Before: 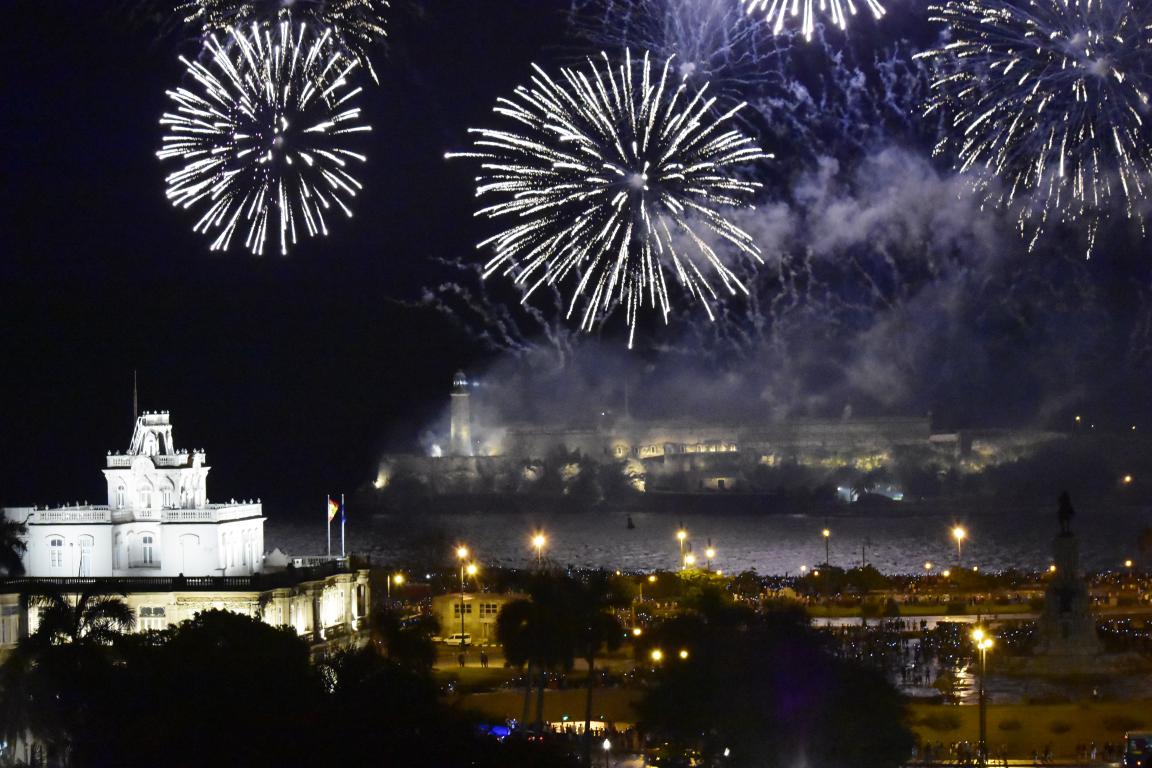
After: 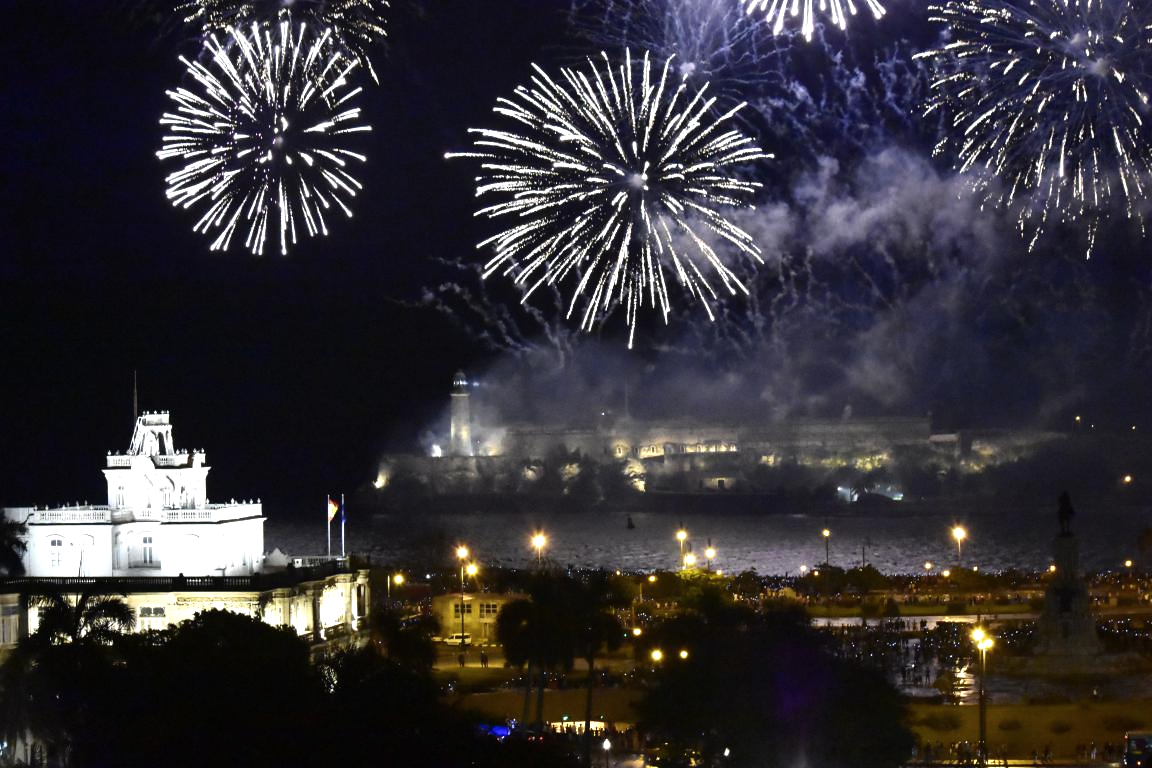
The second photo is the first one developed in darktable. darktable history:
color balance rgb: linear chroma grading › shadows 16.4%, perceptual saturation grading › global saturation -12.367%, perceptual brilliance grading › highlights 15.363%, perceptual brilliance grading › shadows -13.687%, global vibrance 14.315%
